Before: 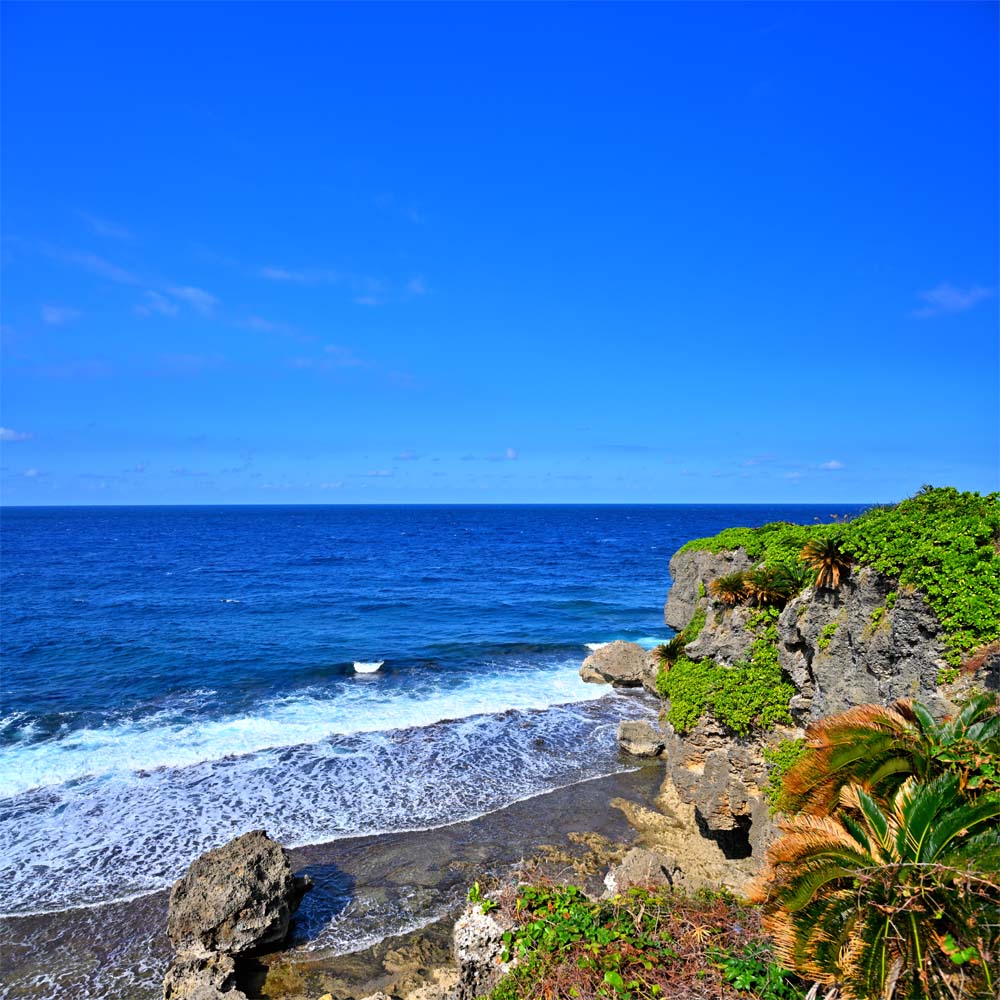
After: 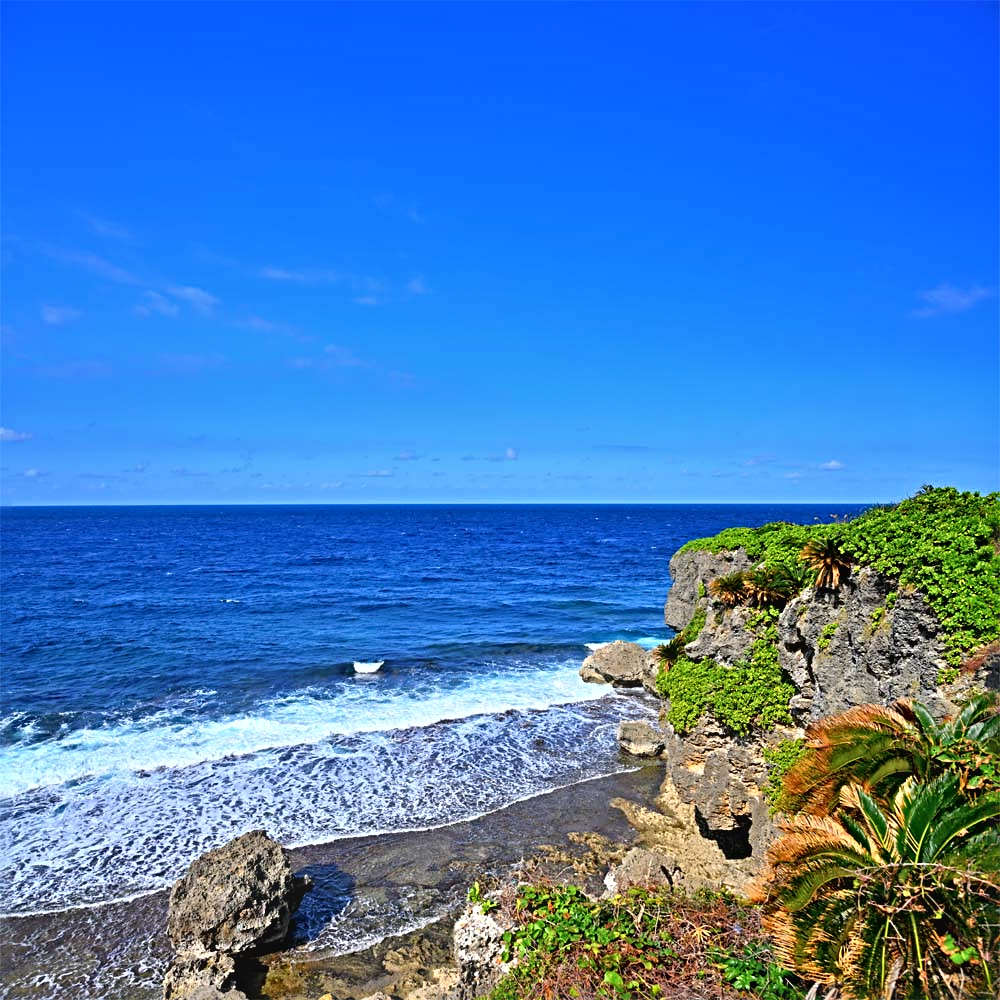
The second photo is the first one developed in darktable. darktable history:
shadows and highlights: low approximation 0.01, soften with gaussian
bloom: size 13.65%, threshold 98.39%, strength 4.82%
sharpen: radius 4.883
